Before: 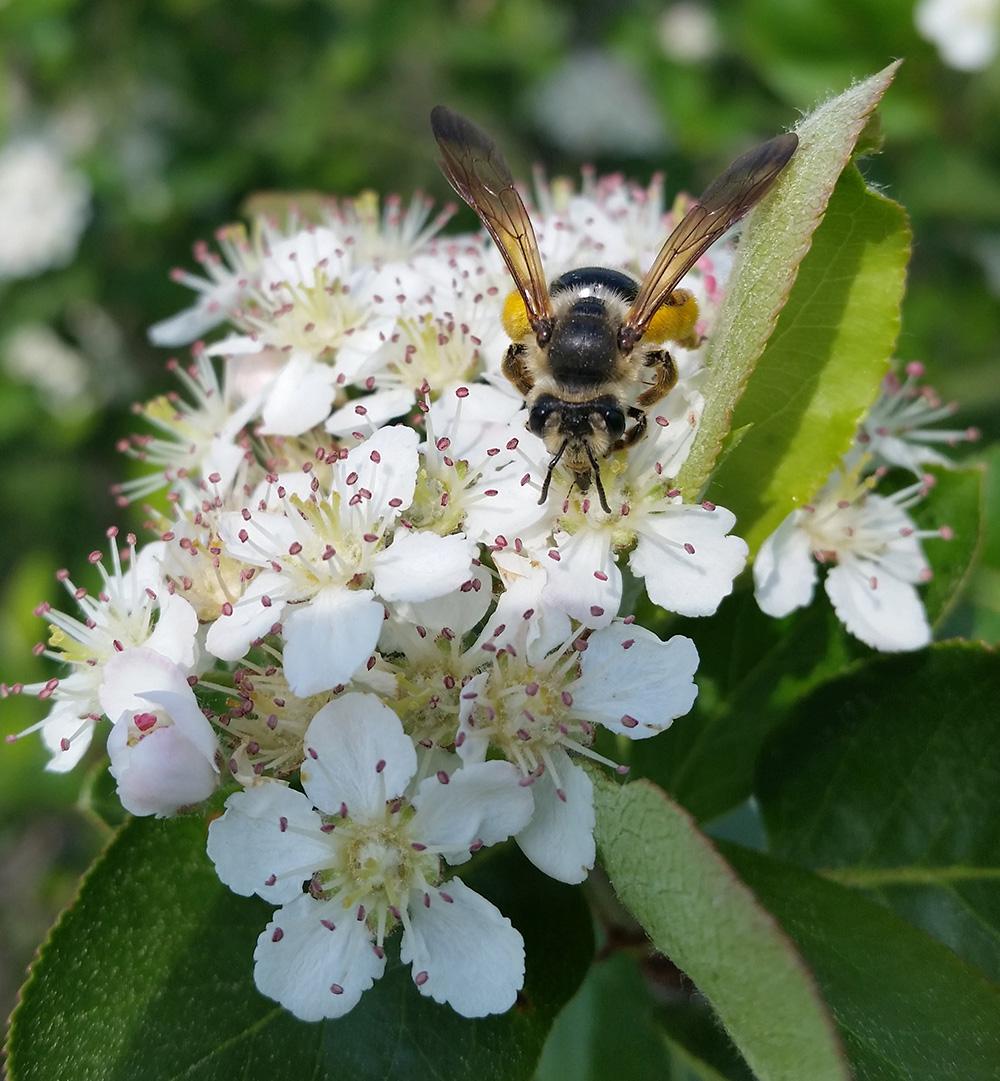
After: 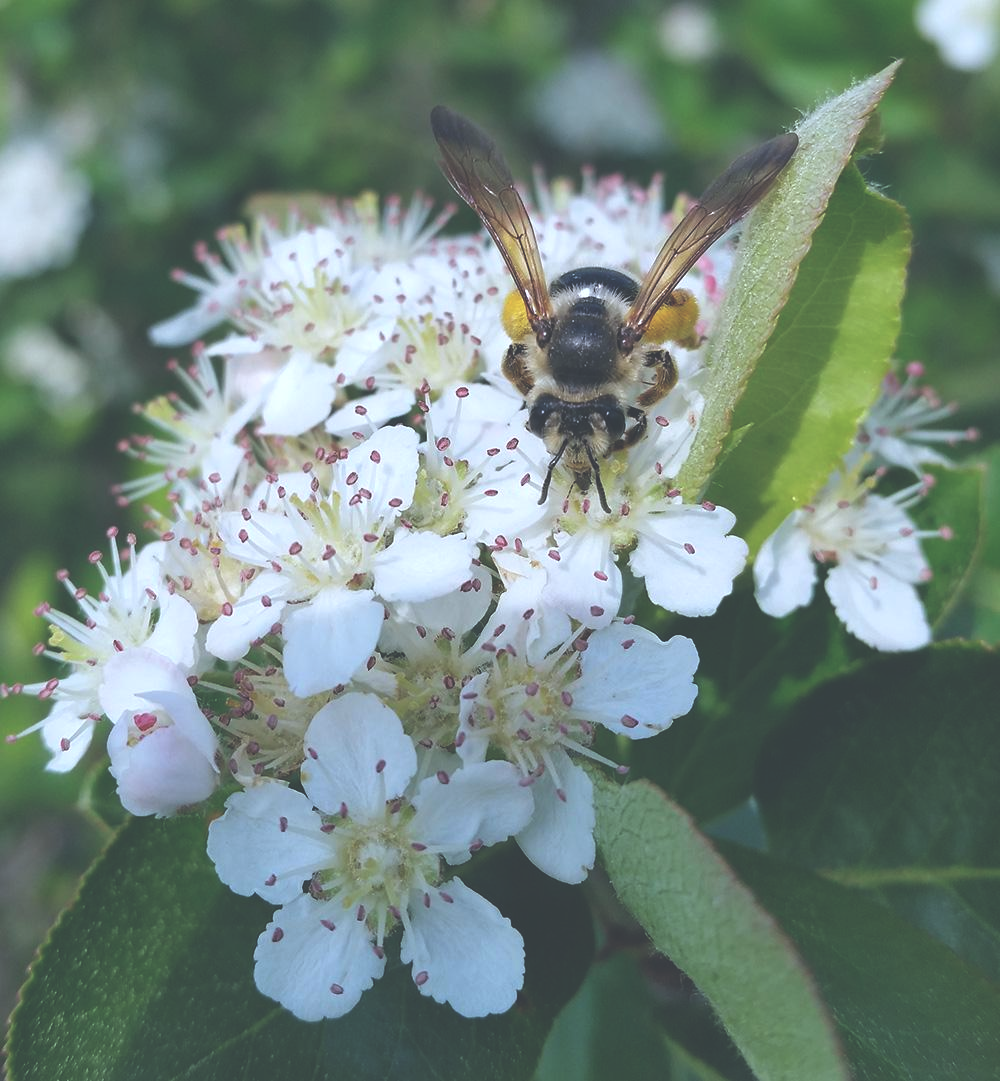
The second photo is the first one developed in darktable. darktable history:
color calibration: x 0.37, y 0.382, temperature 4313.32 K
exposure: black level correction -0.041, exposure 0.064 EV, compensate highlight preservation false
